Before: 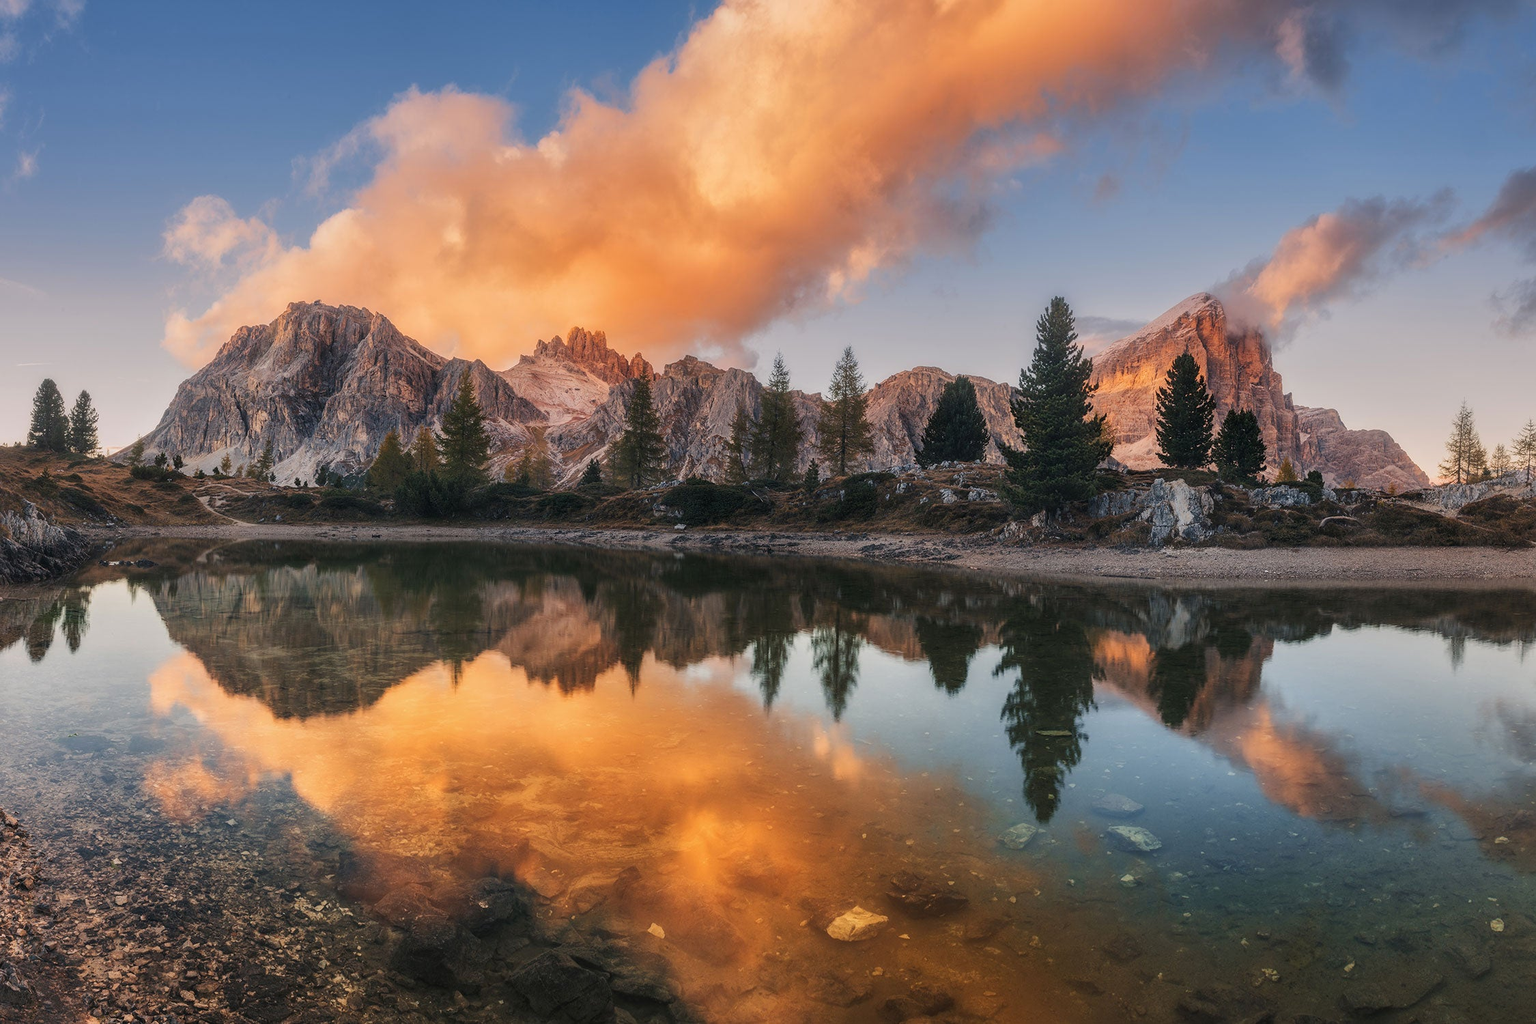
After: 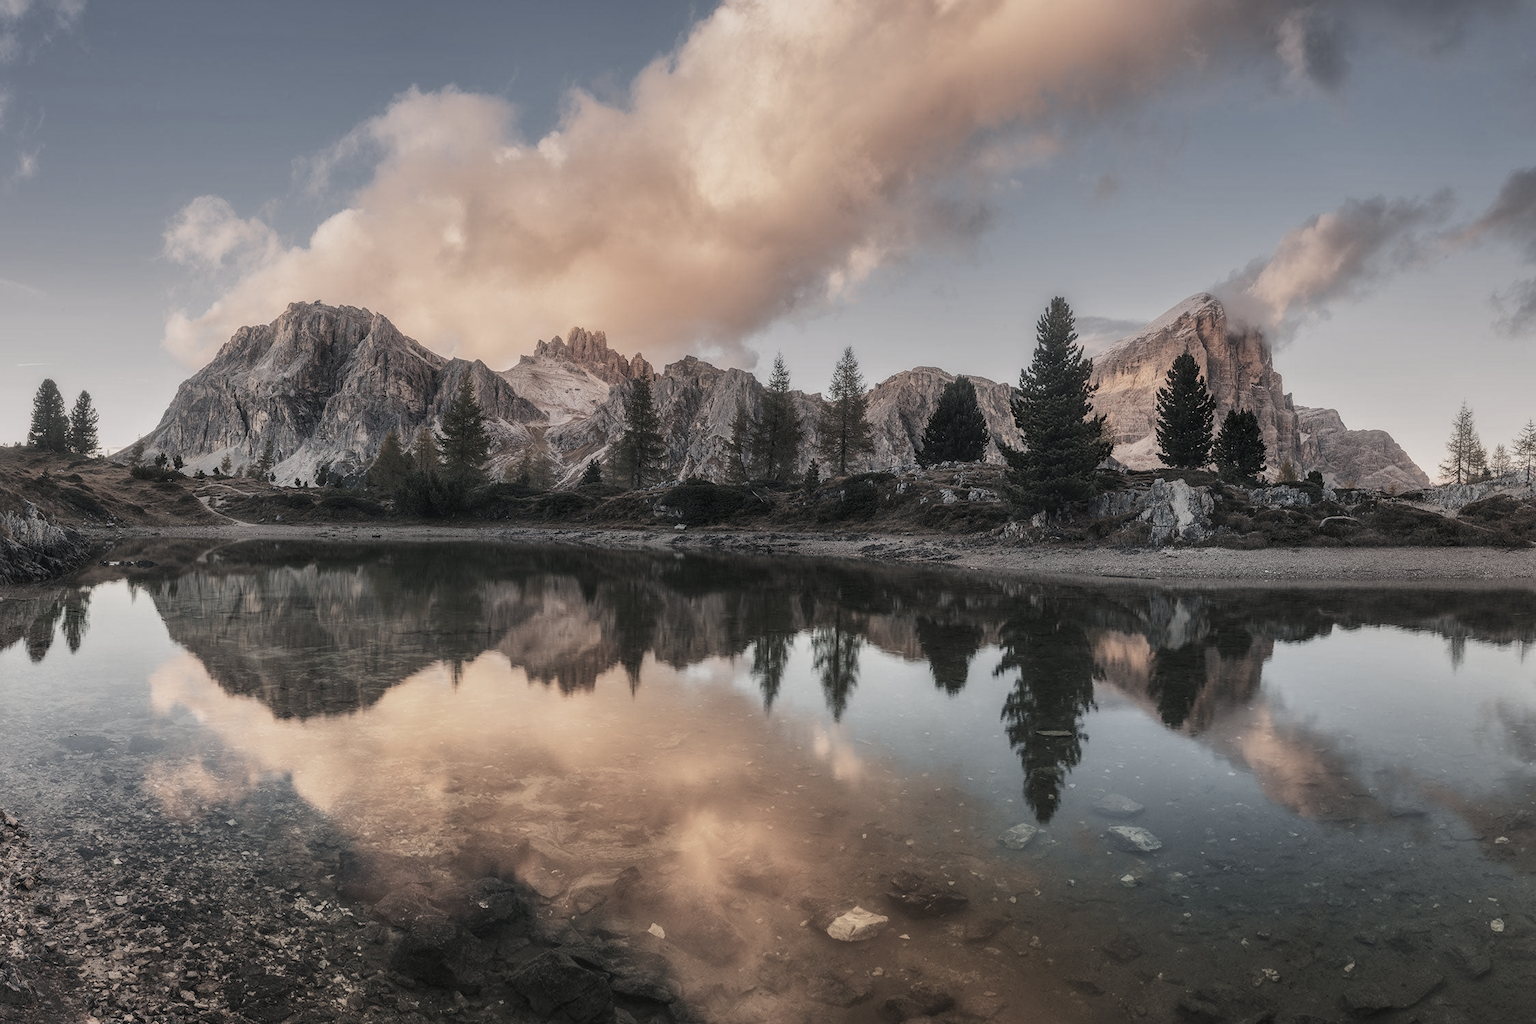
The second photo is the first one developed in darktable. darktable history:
color correction: highlights b* -0.041, saturation 0.328
